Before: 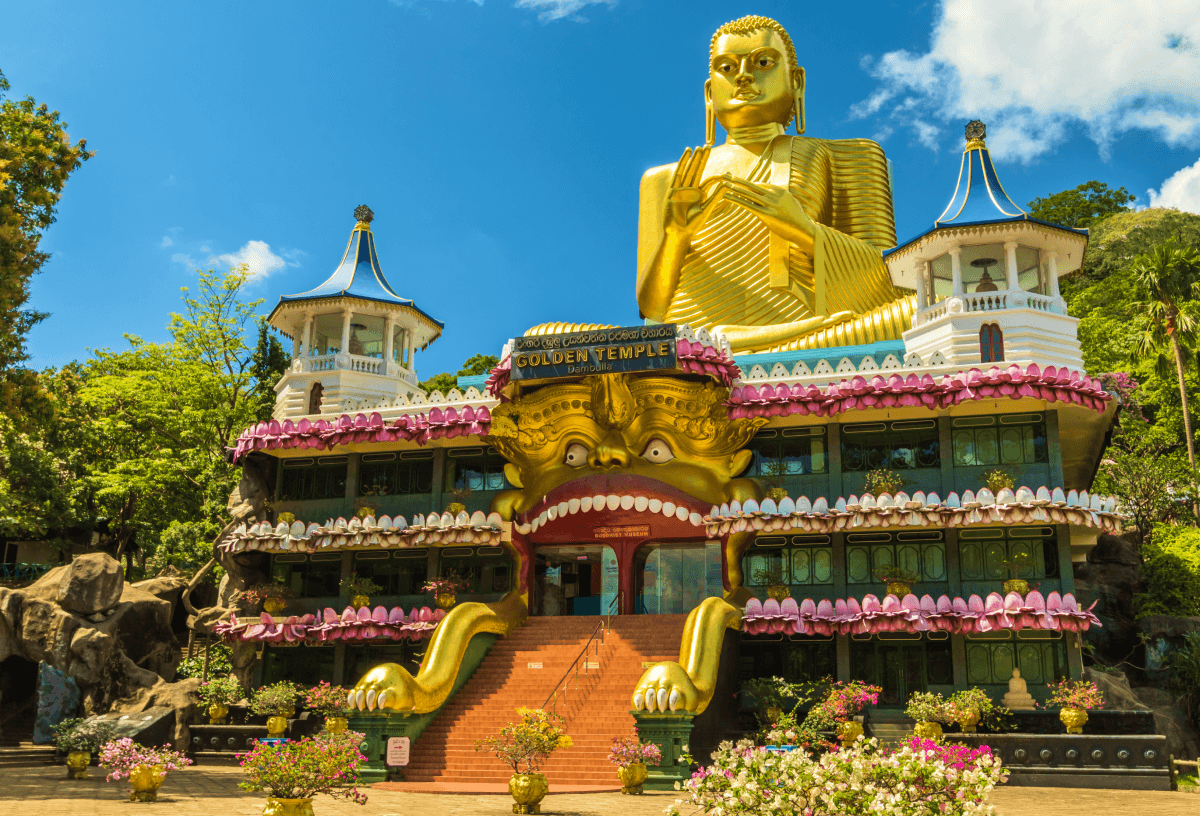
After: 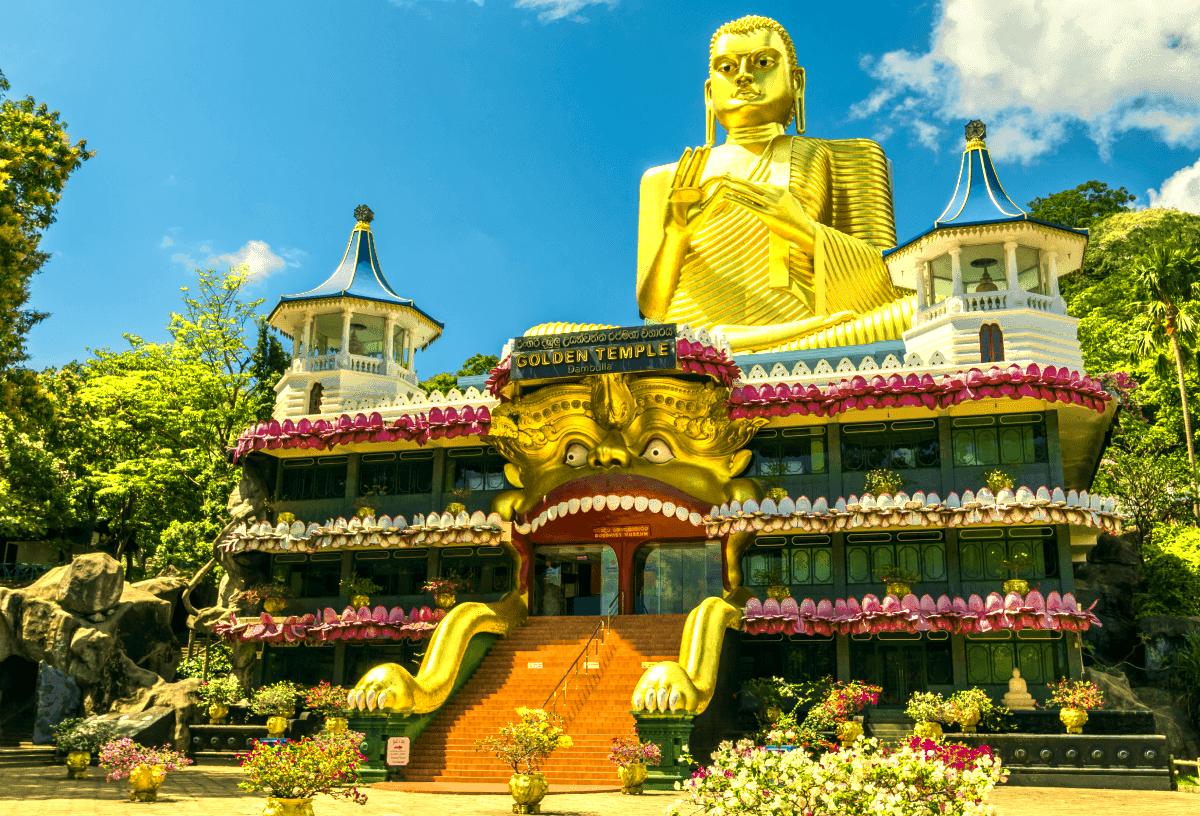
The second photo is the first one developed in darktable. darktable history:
color zones: curves: ch0 [(0.004, 0.305) (0.261, 0.623) (0.389, 0.399) (0.708, 0.571) (0.947, 0.34)]; ch1 [(0.025, 0.645) (0.229, 0.584) (0.326, 0.551) (0.484, 0.262) (0.757, 0.643)]
color correction: highlights a* -0.482, highlights b* 9.48, shadows a* -9.48, shadows b* 0.803
local contrast: highlights 100%, shadows 100%, detail 120%, midtone range 0.2
